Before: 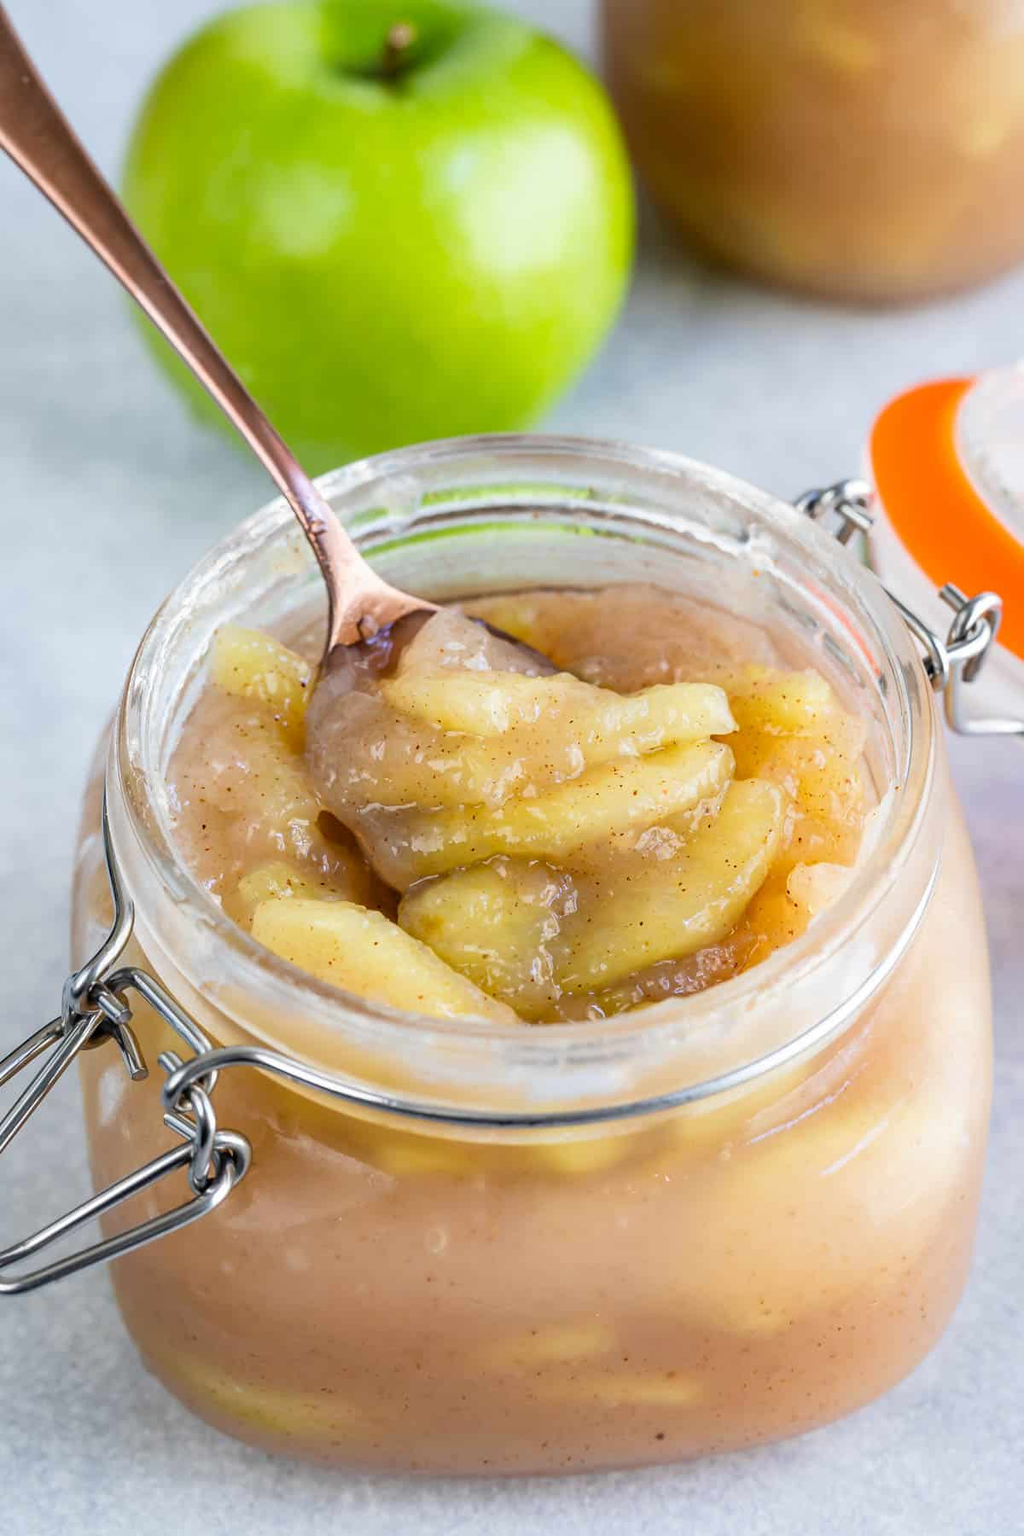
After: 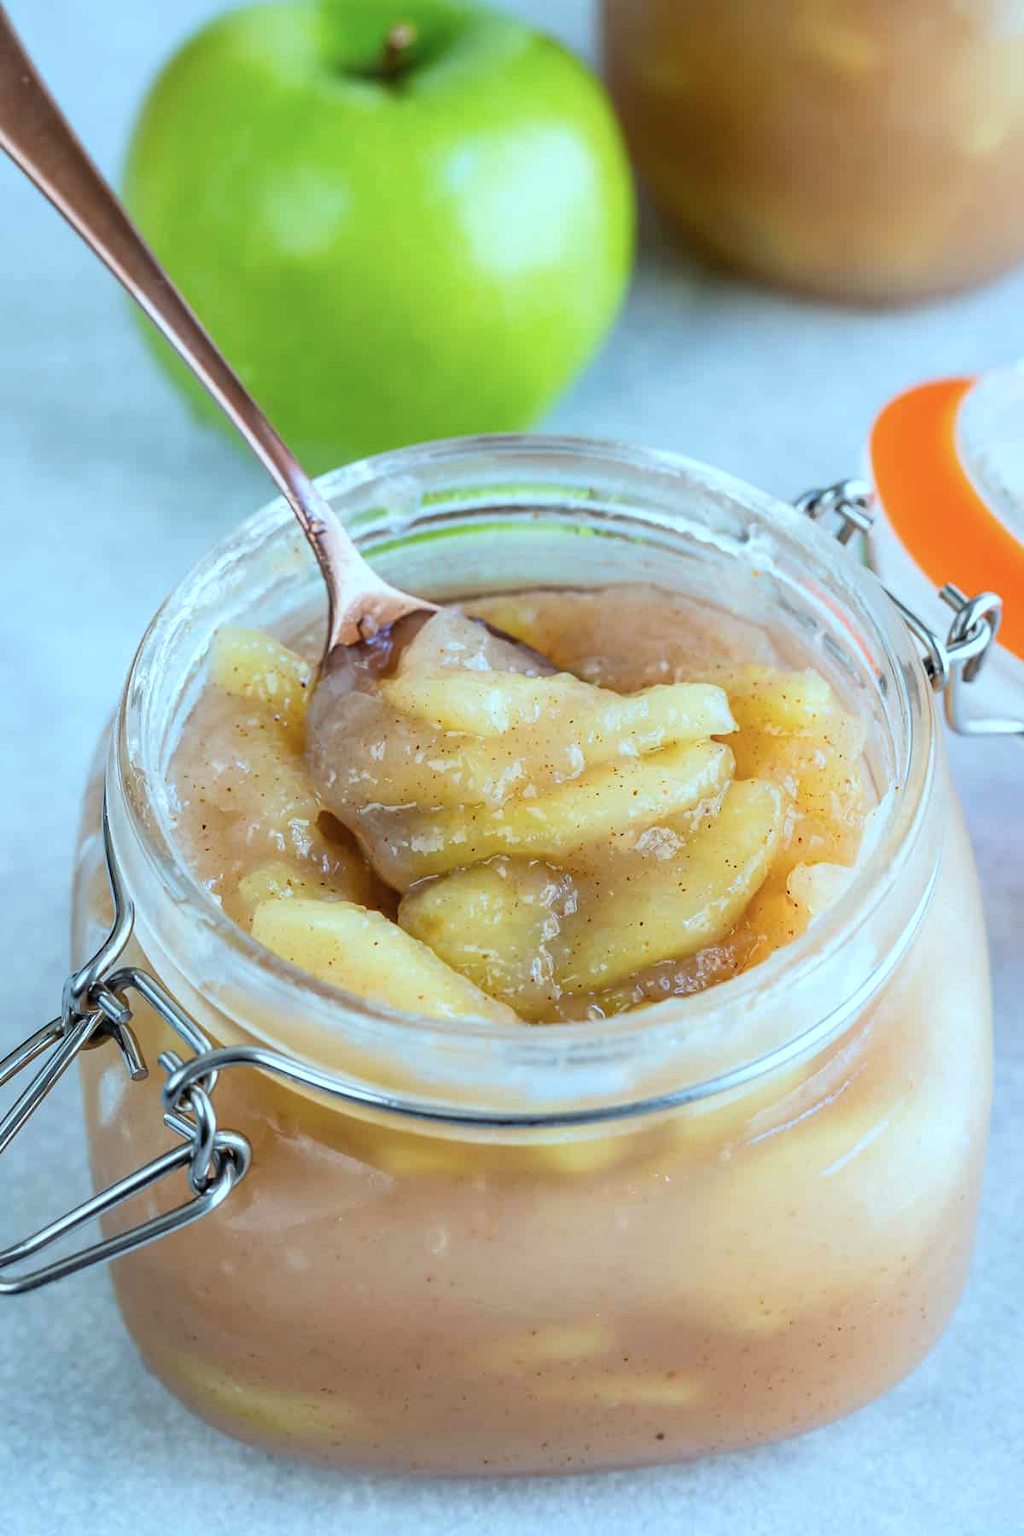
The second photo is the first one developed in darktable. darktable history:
color correction: highlights a* -11.81, highlights b* -15.64
